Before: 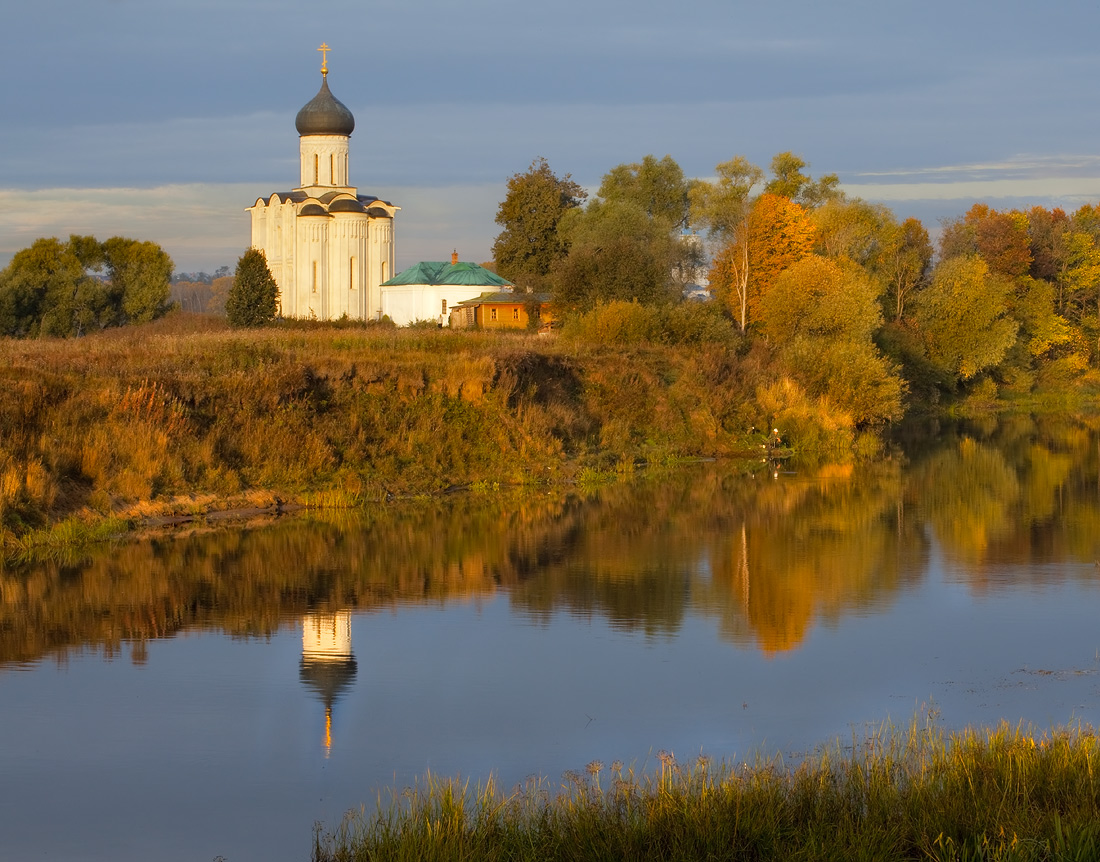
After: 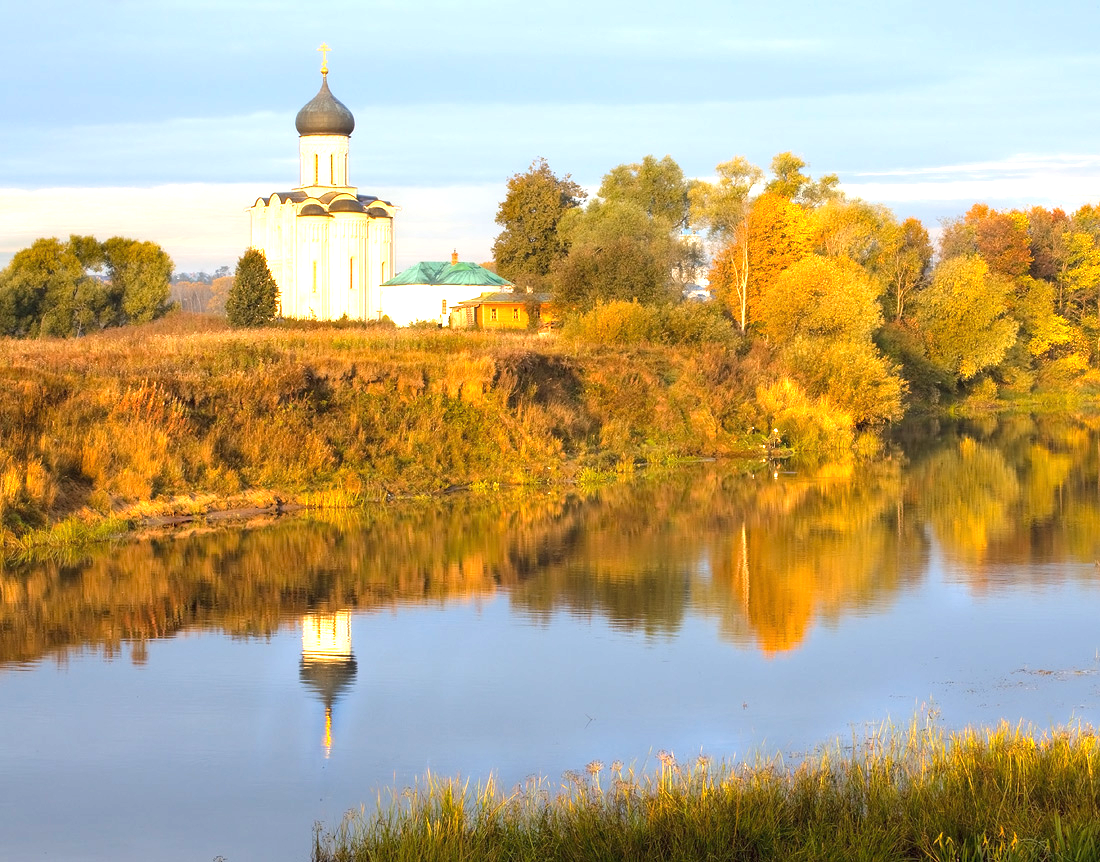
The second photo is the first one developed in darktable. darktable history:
exposure: black level correction 0, exposure 1.513 EV, compensate highlight preservation false
